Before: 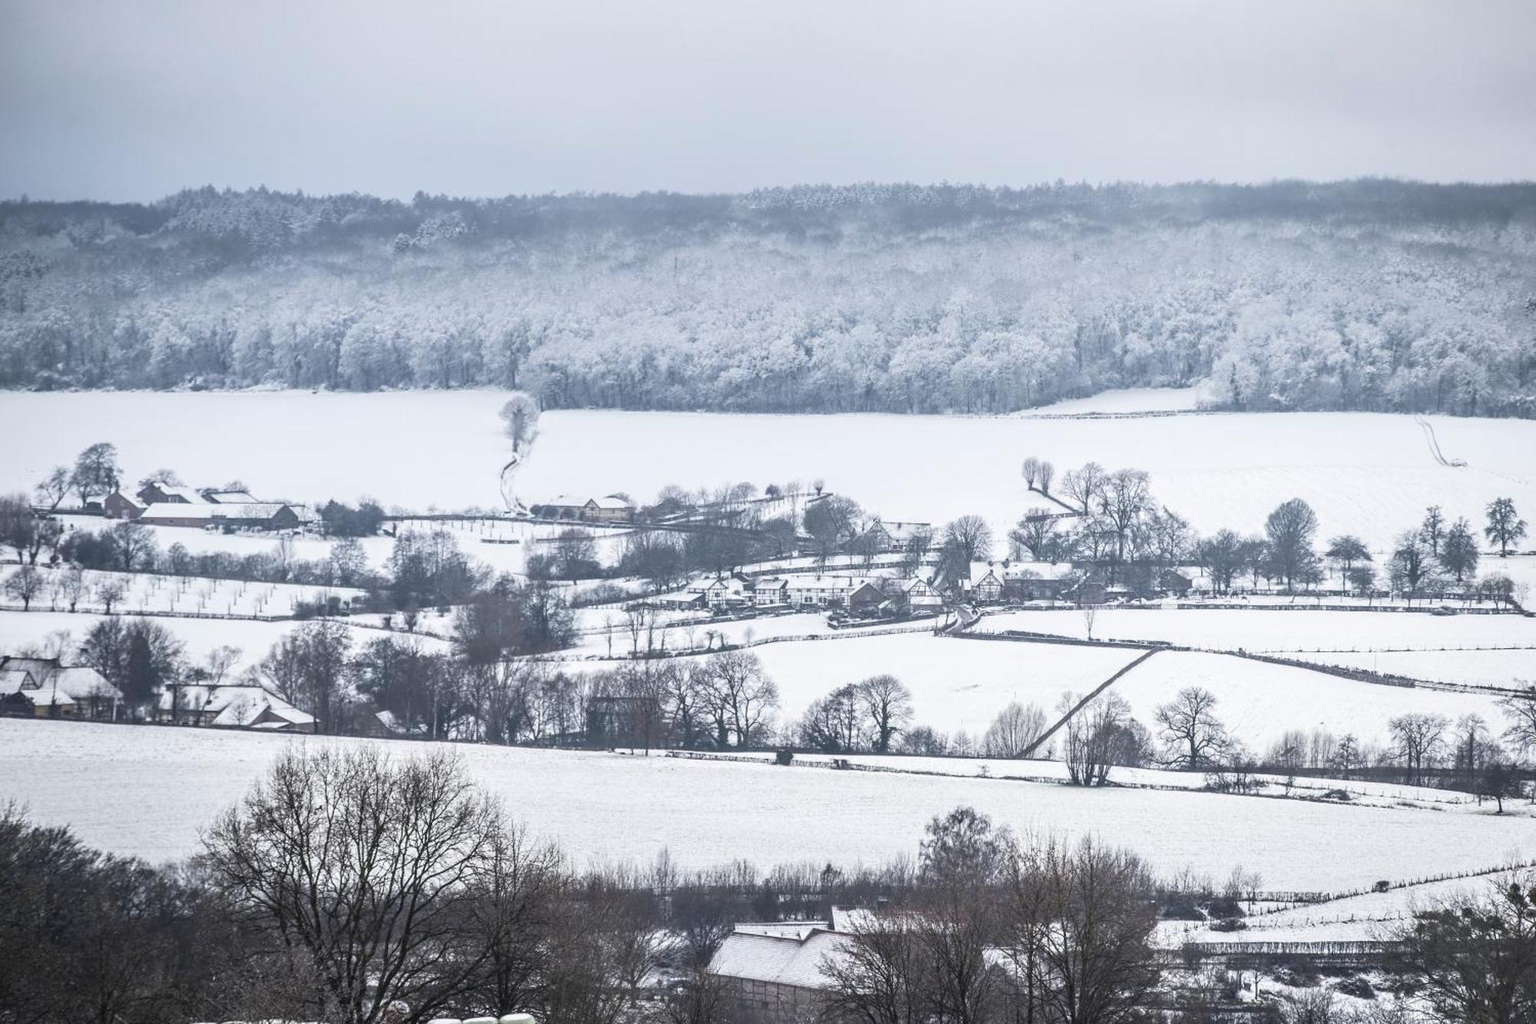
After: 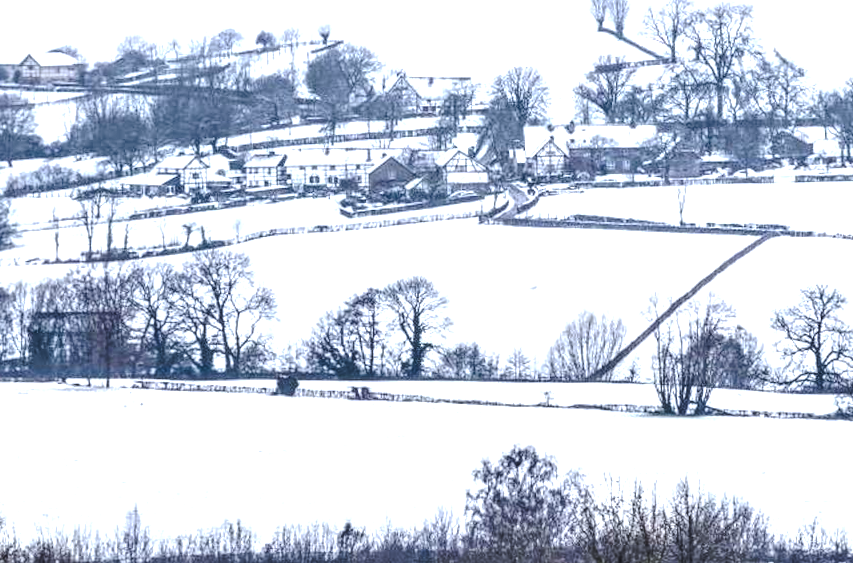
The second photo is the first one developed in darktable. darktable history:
crop: left 37.221%, top 45.169%, right 20.63%, bottom 13.777%
rotate and perspective: rotation -1.17°, automatic cropping off
tone equalizer: -8 EV -0.75 EV, -7 EV -0.7 EV, -6 EV -0.6 EV, -5 EV -0.4 EV, -3 EV 0.4 EV, -2 EV 0.6 EV, -1 EV 0.7 EV, +0 EV 0.75 EV, edges refinement/feathering 500, mask exposure compensation -1.57 EV, preserve details no
local contrast: highlights 61%, detail 143%, midtone range 0.428
tone curve: curves: ch0 [(0, 0) (0.003, 0.002) (0.011, 0.009) (0.025, 0.02) (0.044, 0.034) (0.069, 0.046) (0.1, 0.062) (0.136, 0.083) (0.177, 0.119) (0.224, 0.162) (0.277, 0.216) (0.335, 0.282) (0.399, 0.365) (0.468, 0.457) (0.543, 0.541) (0.623, 0.624) (0.709, 0.713) (0.801, 0.797) (0.898, 0.889) (1, 1)], preserve colors none
color balance rgb: perceptual saturation grading › global saturation 20%, perceptual saturation grading › highlights -25%, perceptual saturation grading › shadows 25%
white balance: red 0.954, blue 1.079
